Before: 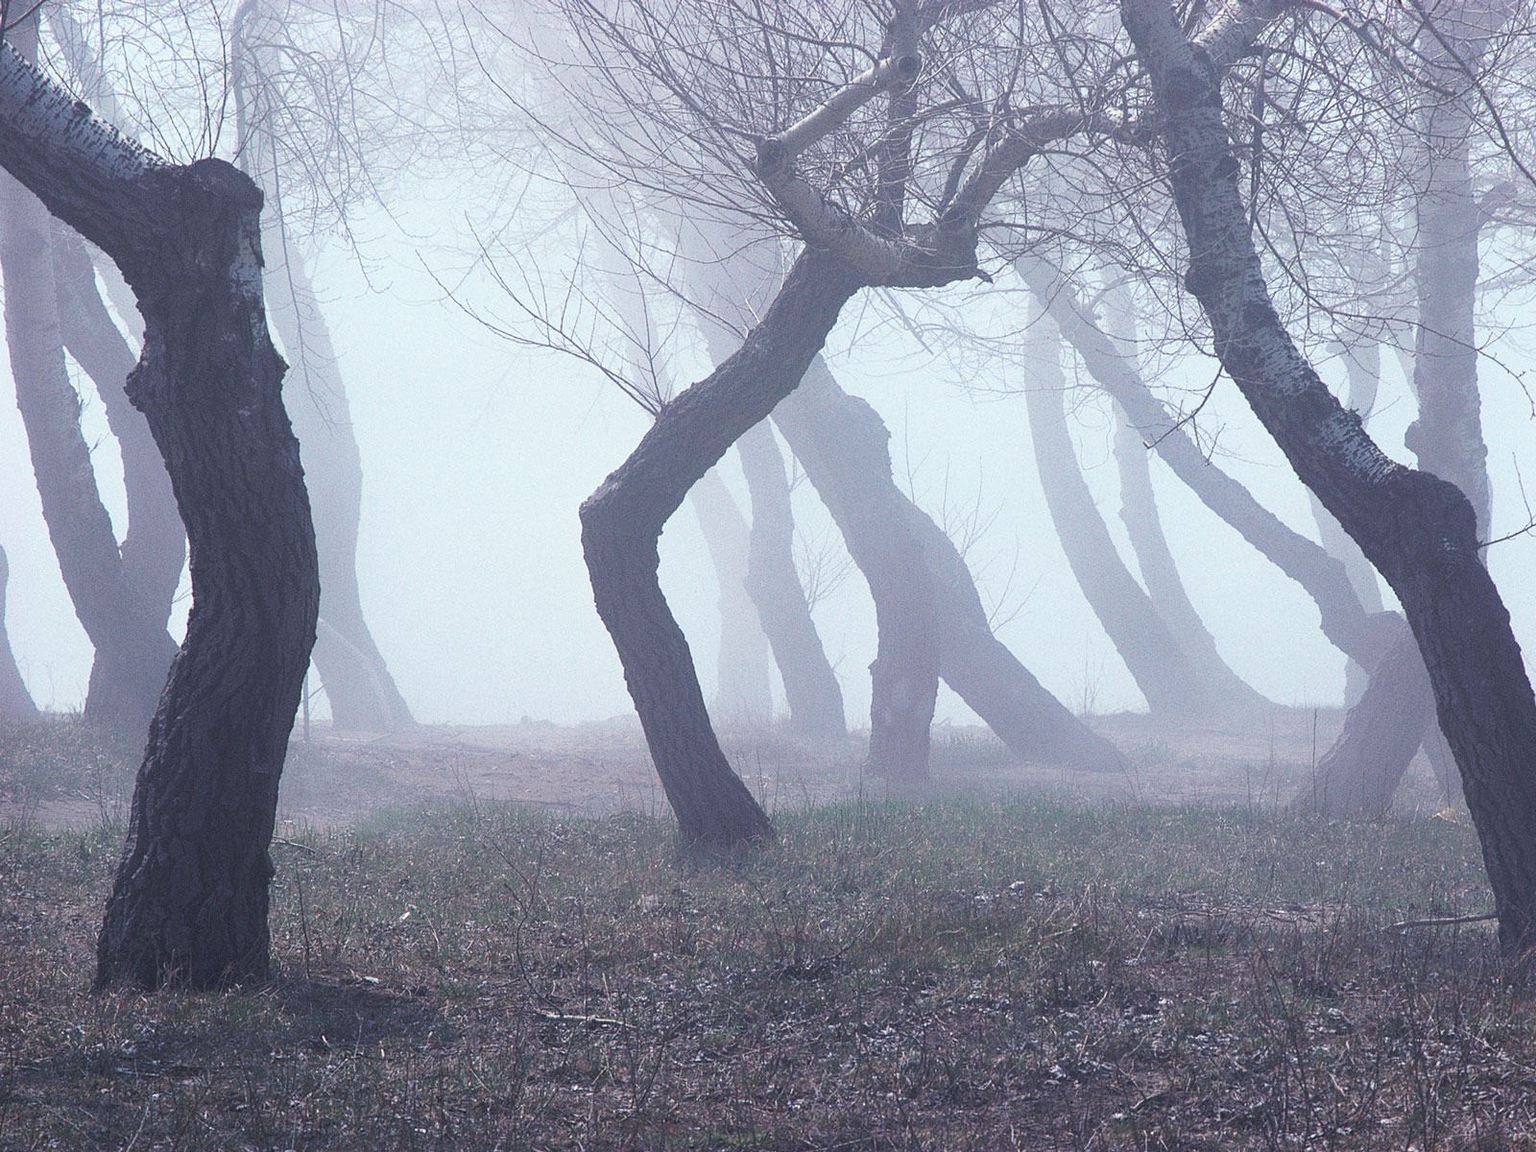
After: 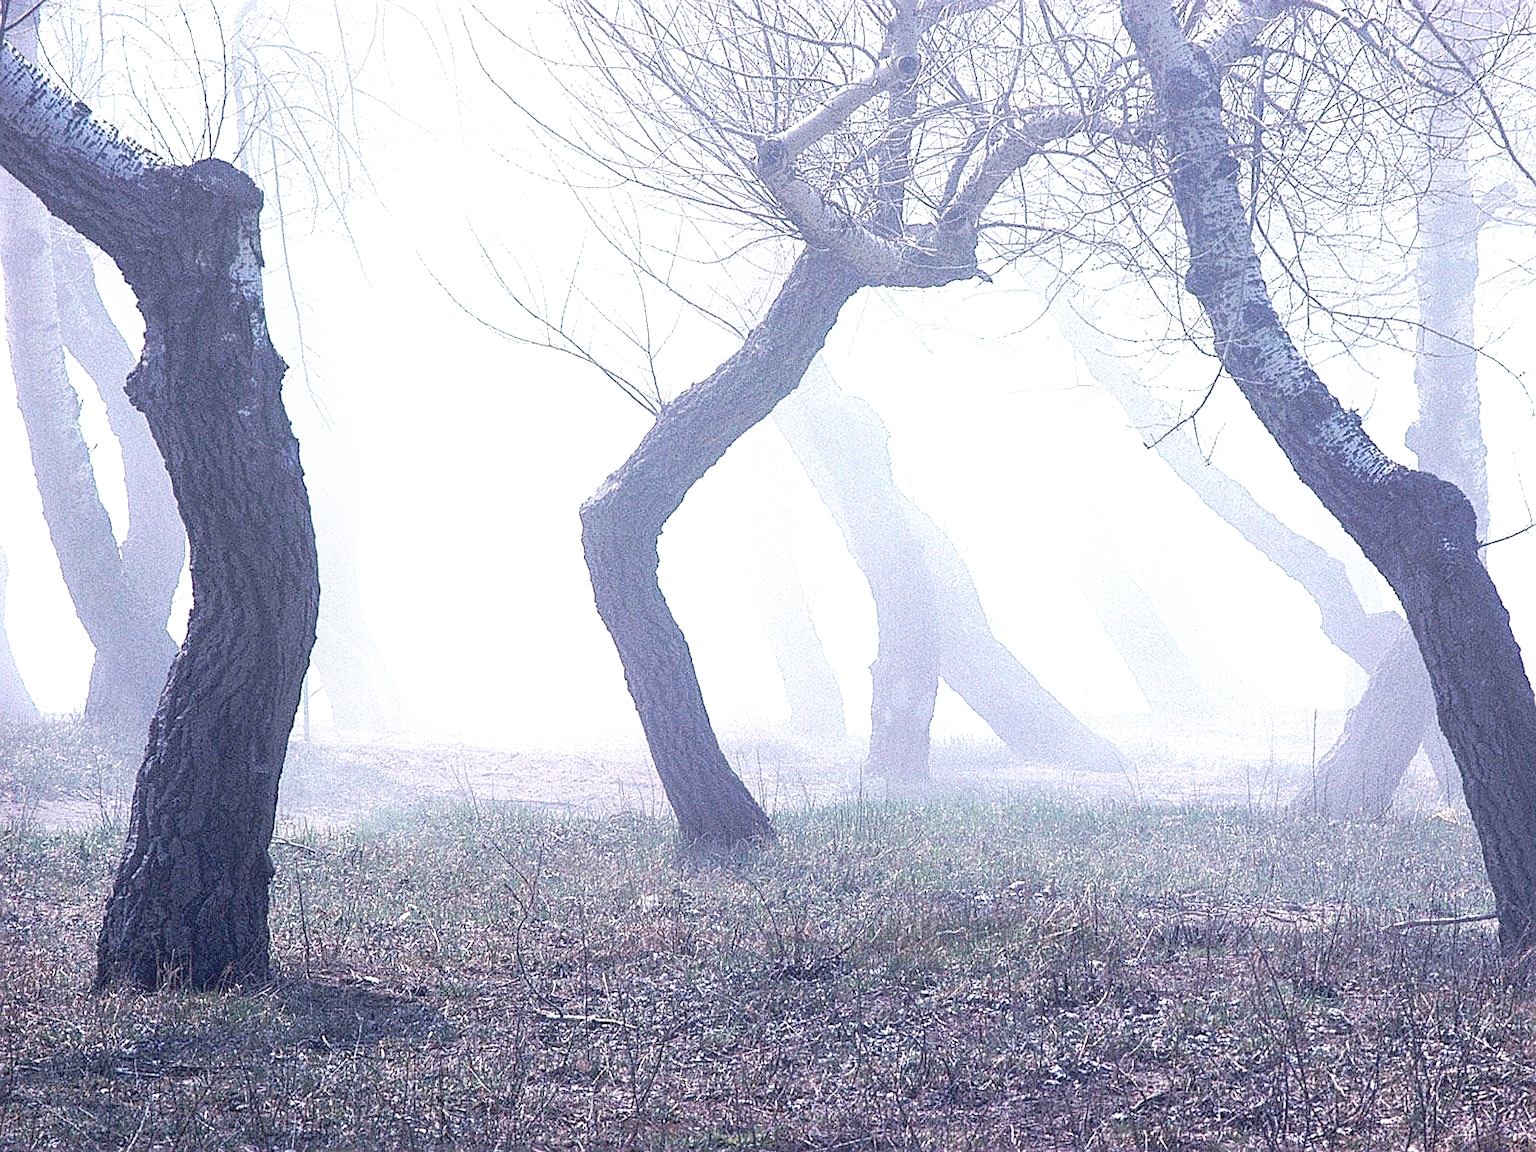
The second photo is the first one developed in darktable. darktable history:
sharpen: on, module defaults
local contrast: on, module defaults
exposure: exposure 0.757 EV, compensate highlight preservation false
tone curve: curves: ch0 [(0, 0) (0.003, 0.033) (0.011, 0.033) (0.025, 0.036) (0.044, 0.039) (0.069, 0.04) (0.1, 0.043) (0.136, 0.052) (0.177, 0.085) (0.224, 0.14) (0.277, 0.225) (0.335, 0.333) (0.399, 0.419) (0.468, 0.51) (0.543, 0.603) (0.623, 0.713) (0.709, 0.808) (0.801, 0.901) (0.898, 0.98) (1, 1)], preserve colors none
